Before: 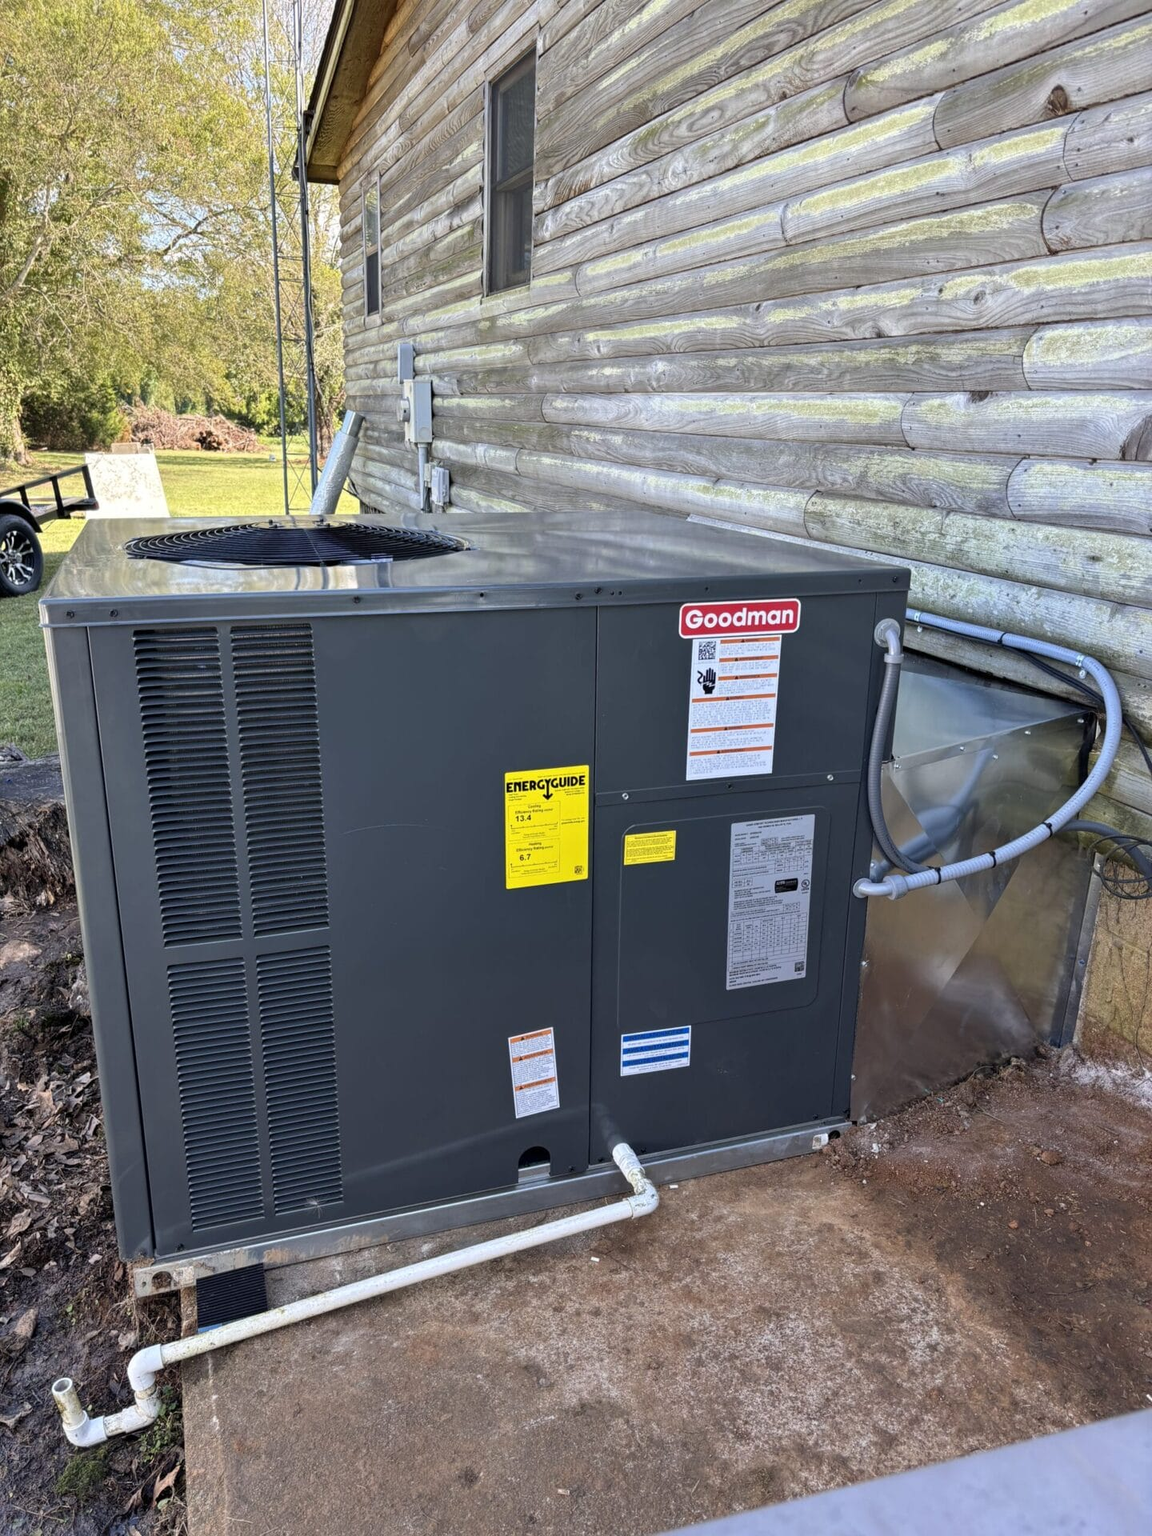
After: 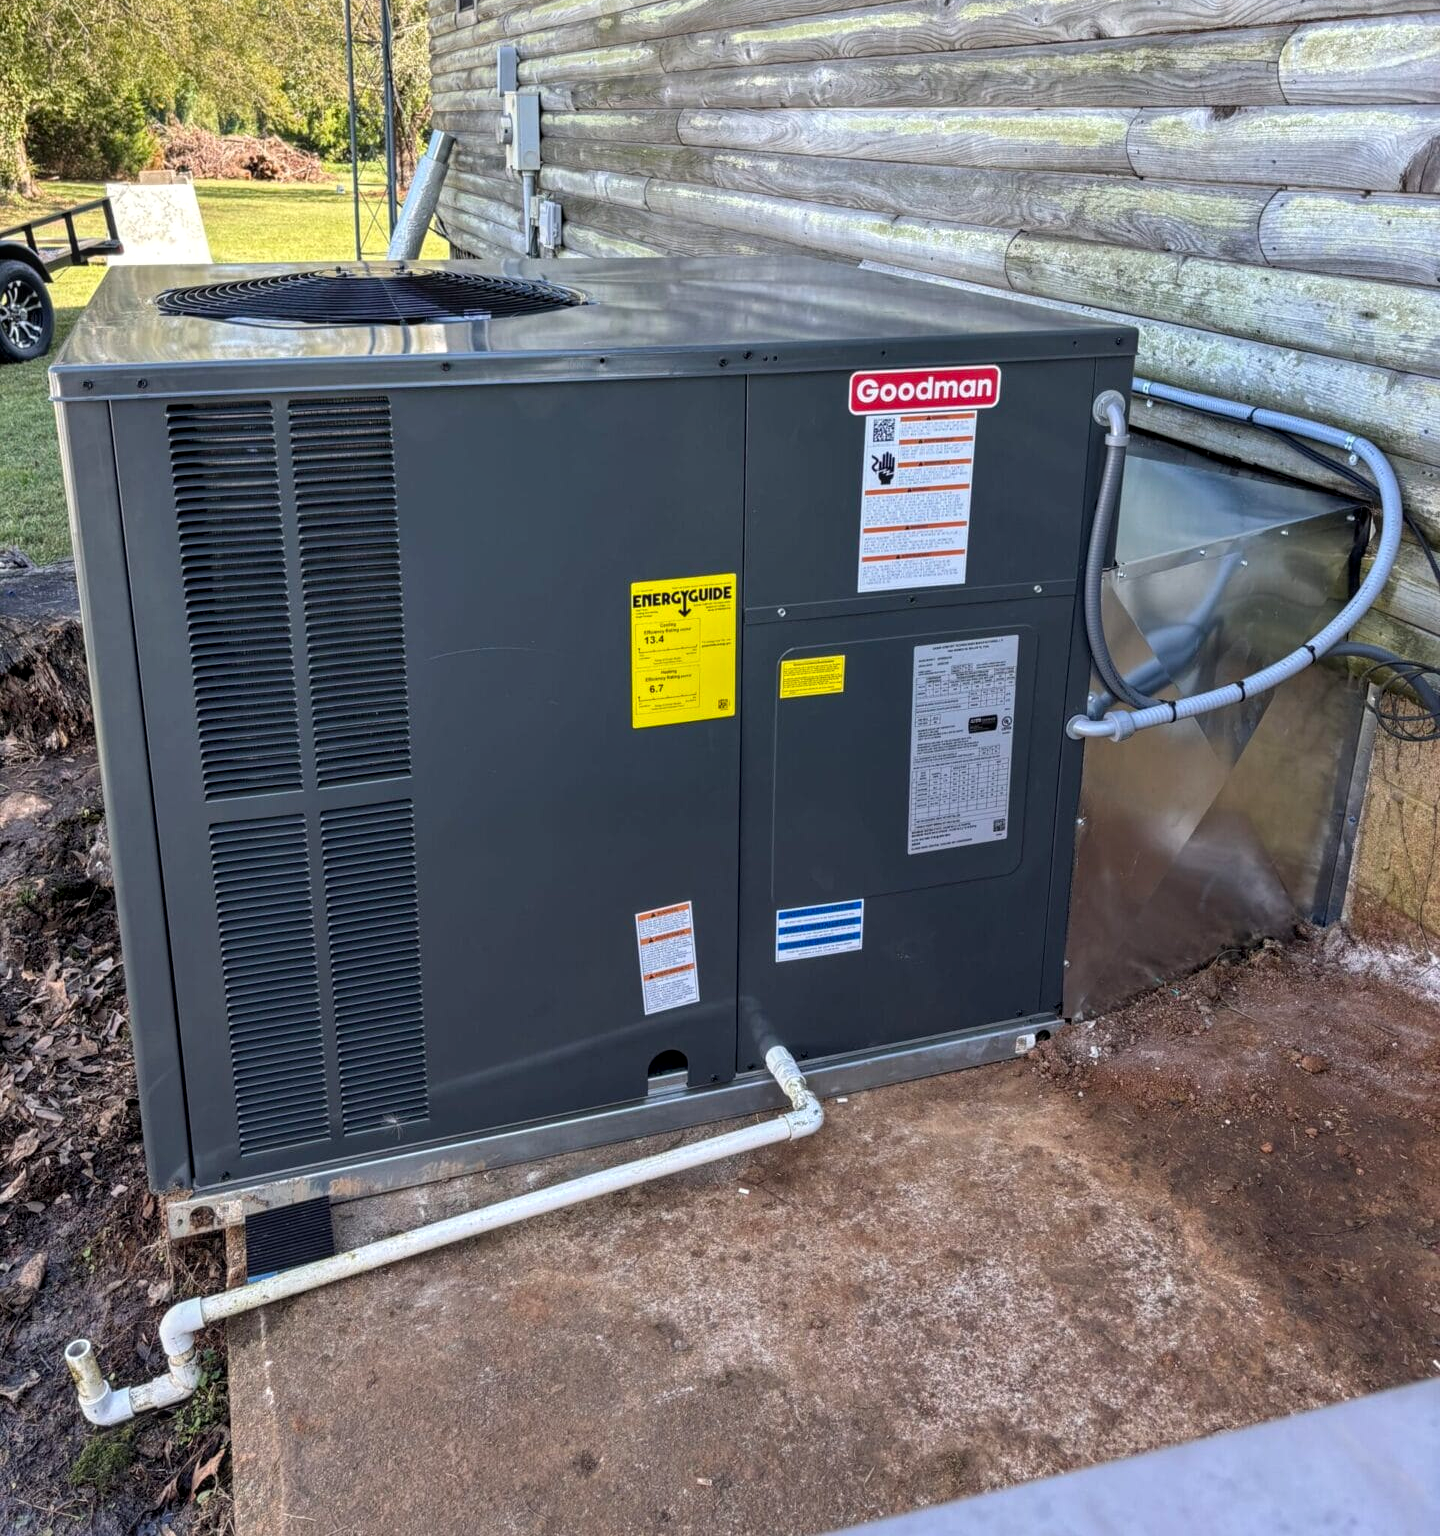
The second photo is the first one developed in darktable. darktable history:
crop and rotate: top 19.998%
local contrast: on, module defaults
